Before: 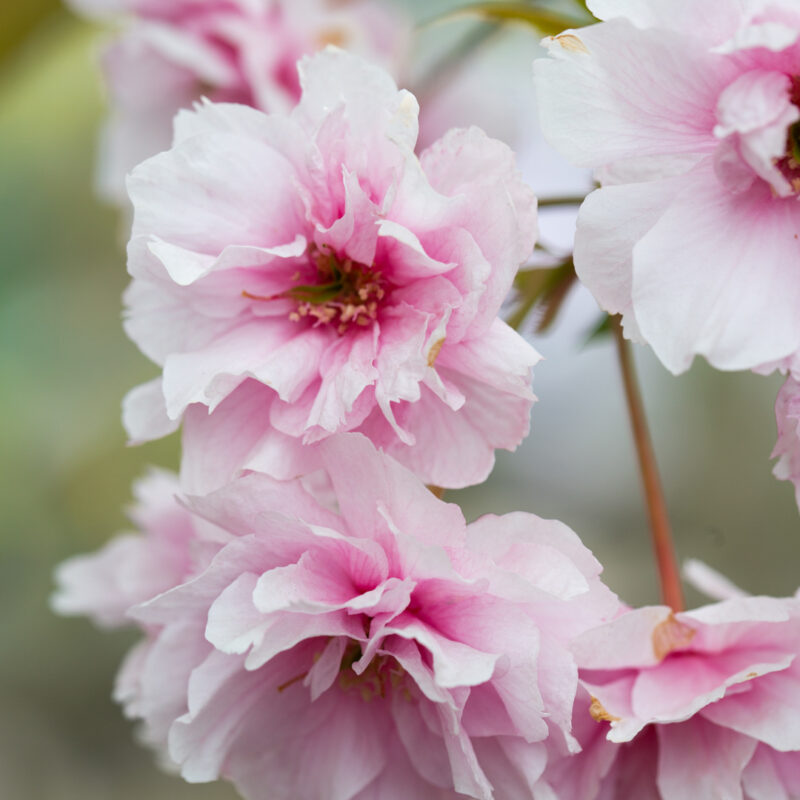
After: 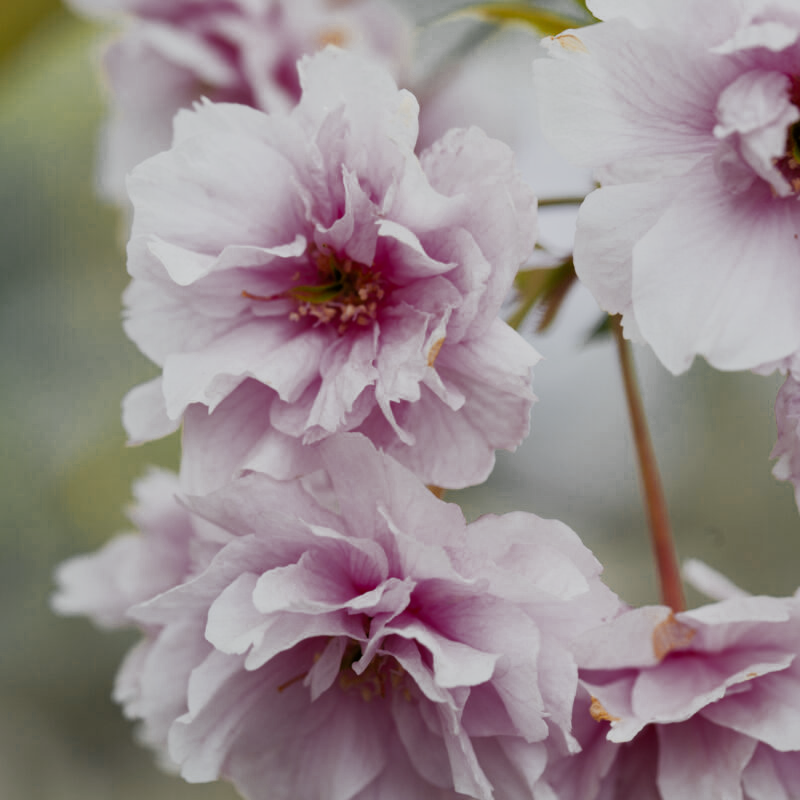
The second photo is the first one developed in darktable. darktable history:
color zones: curves: ch0 [(0.035, 0.242) (0.25, 0.5) (0.384, 0.214) (0.488, 0.255) (0.75, 0.5)]; ch1 [(0.063, 0.379) (0.25, 0.5) (0.354, 0.201) (0.489, 0.085) (0.729, 0.271)]; ch2 [(0.25, 0.5) (0.38, 0.517) (0.442, 0.51) (0.735, 0.456)]
filmic rgb: black relative exposure -7.65 EV, white relative exposure 4.56 EV, hardness 3.61, contrast 1.05
